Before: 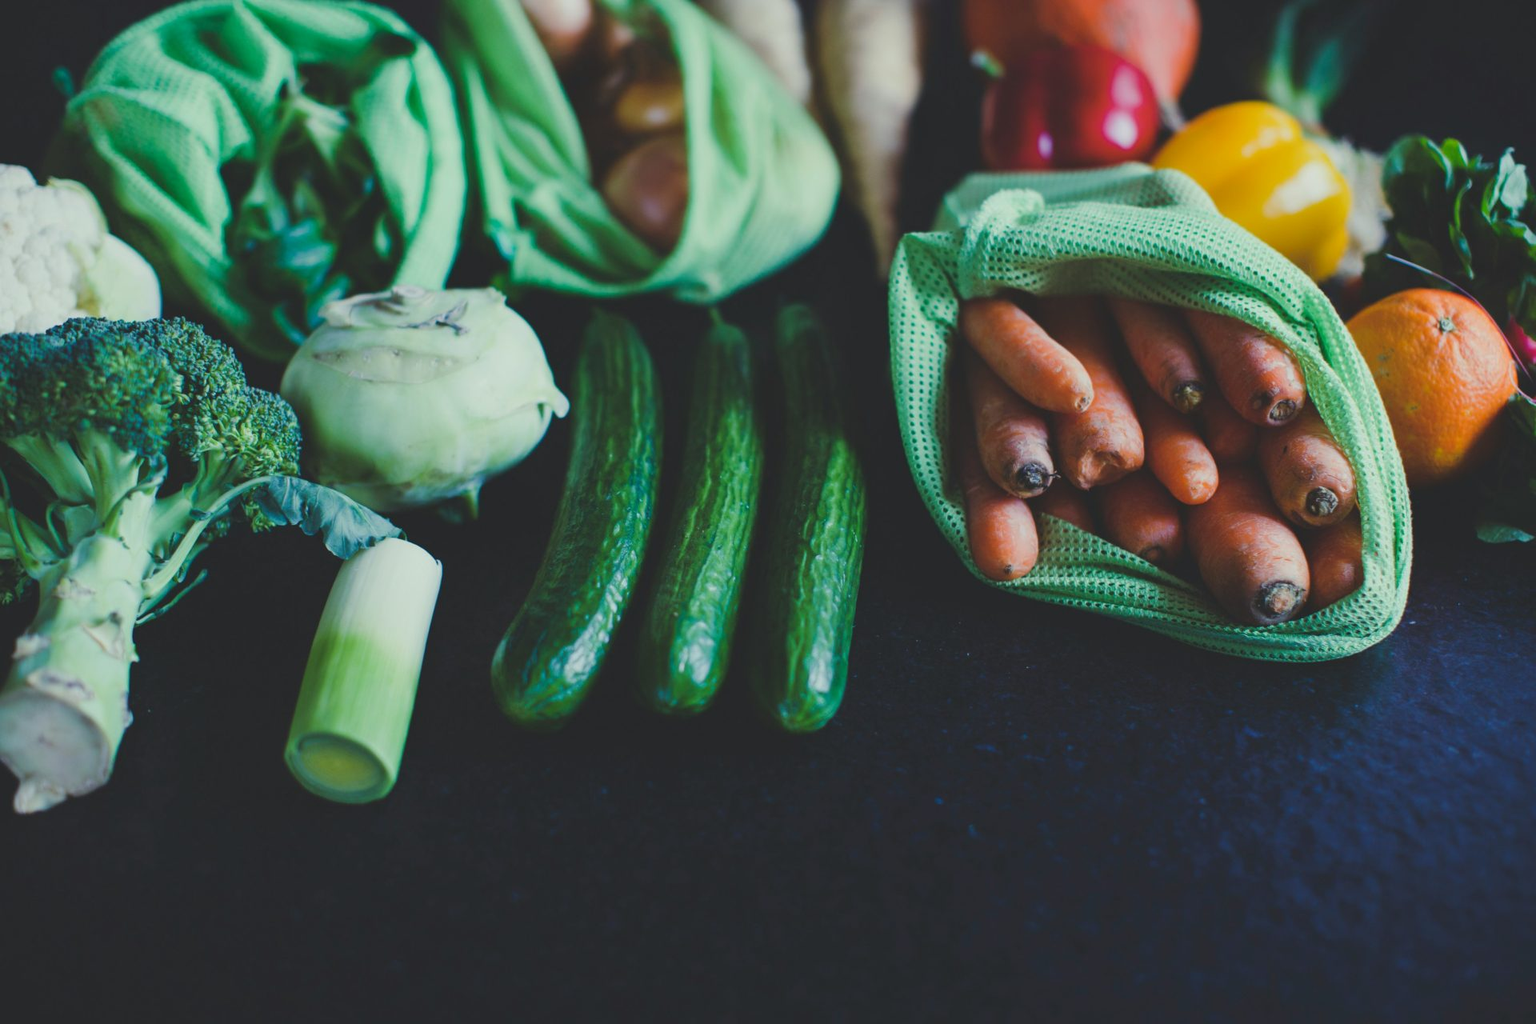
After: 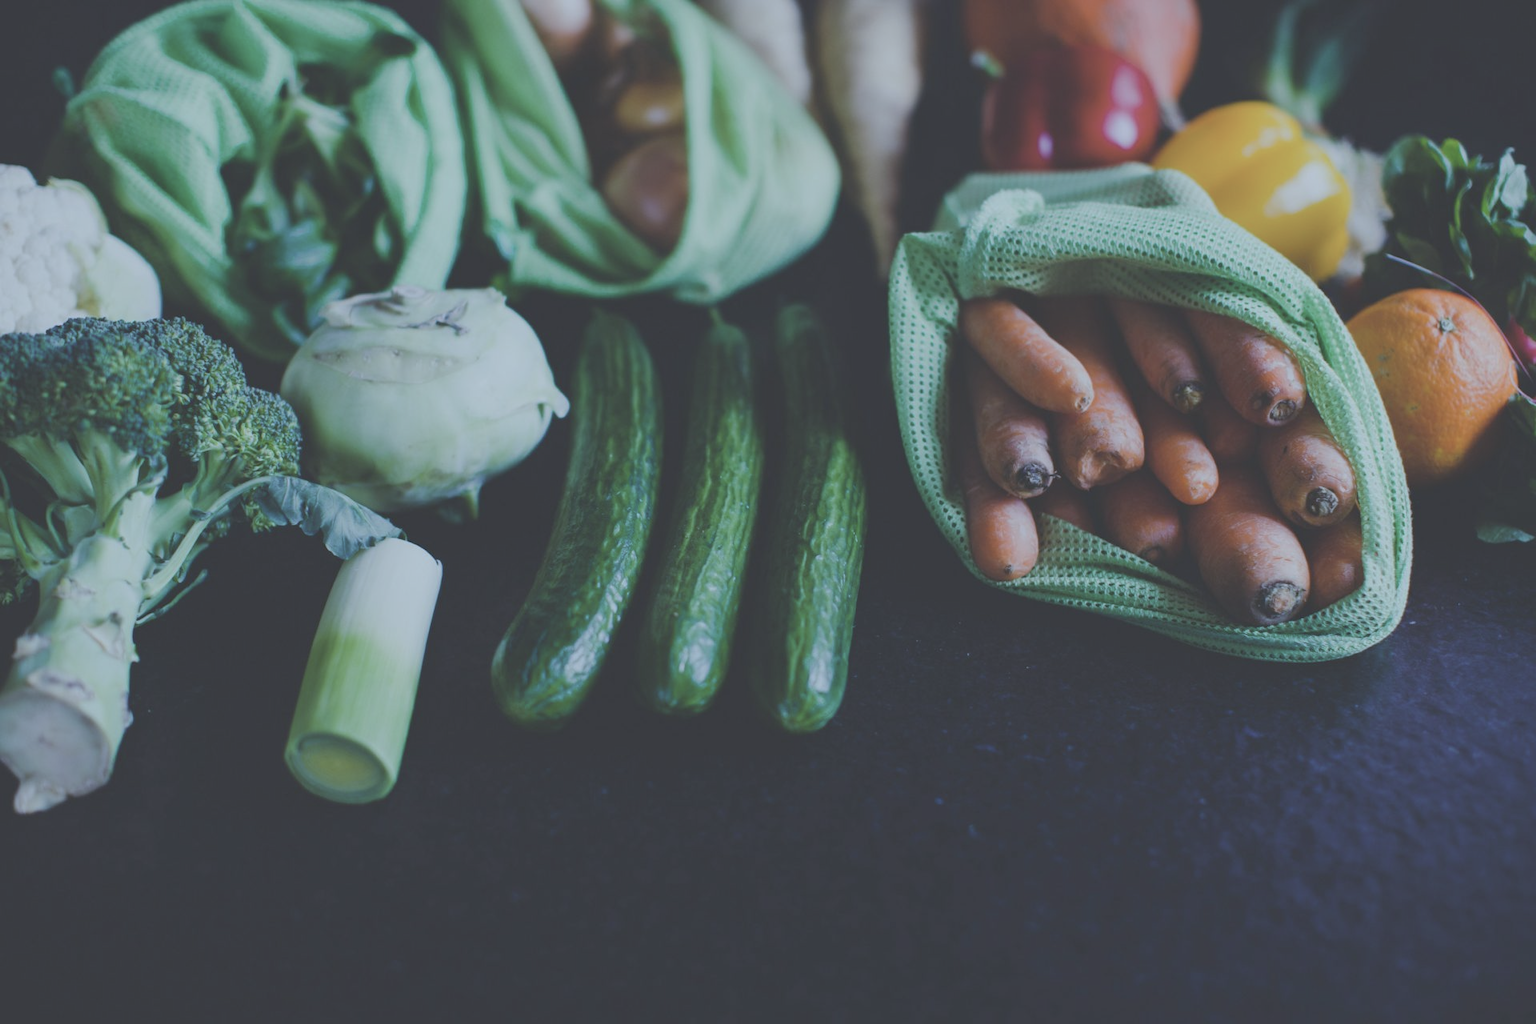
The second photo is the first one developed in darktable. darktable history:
contrast brightness saturation: contrast -0.26, saturation -0.43
white balance: red 0.948, green 1.02, blue 1.176
